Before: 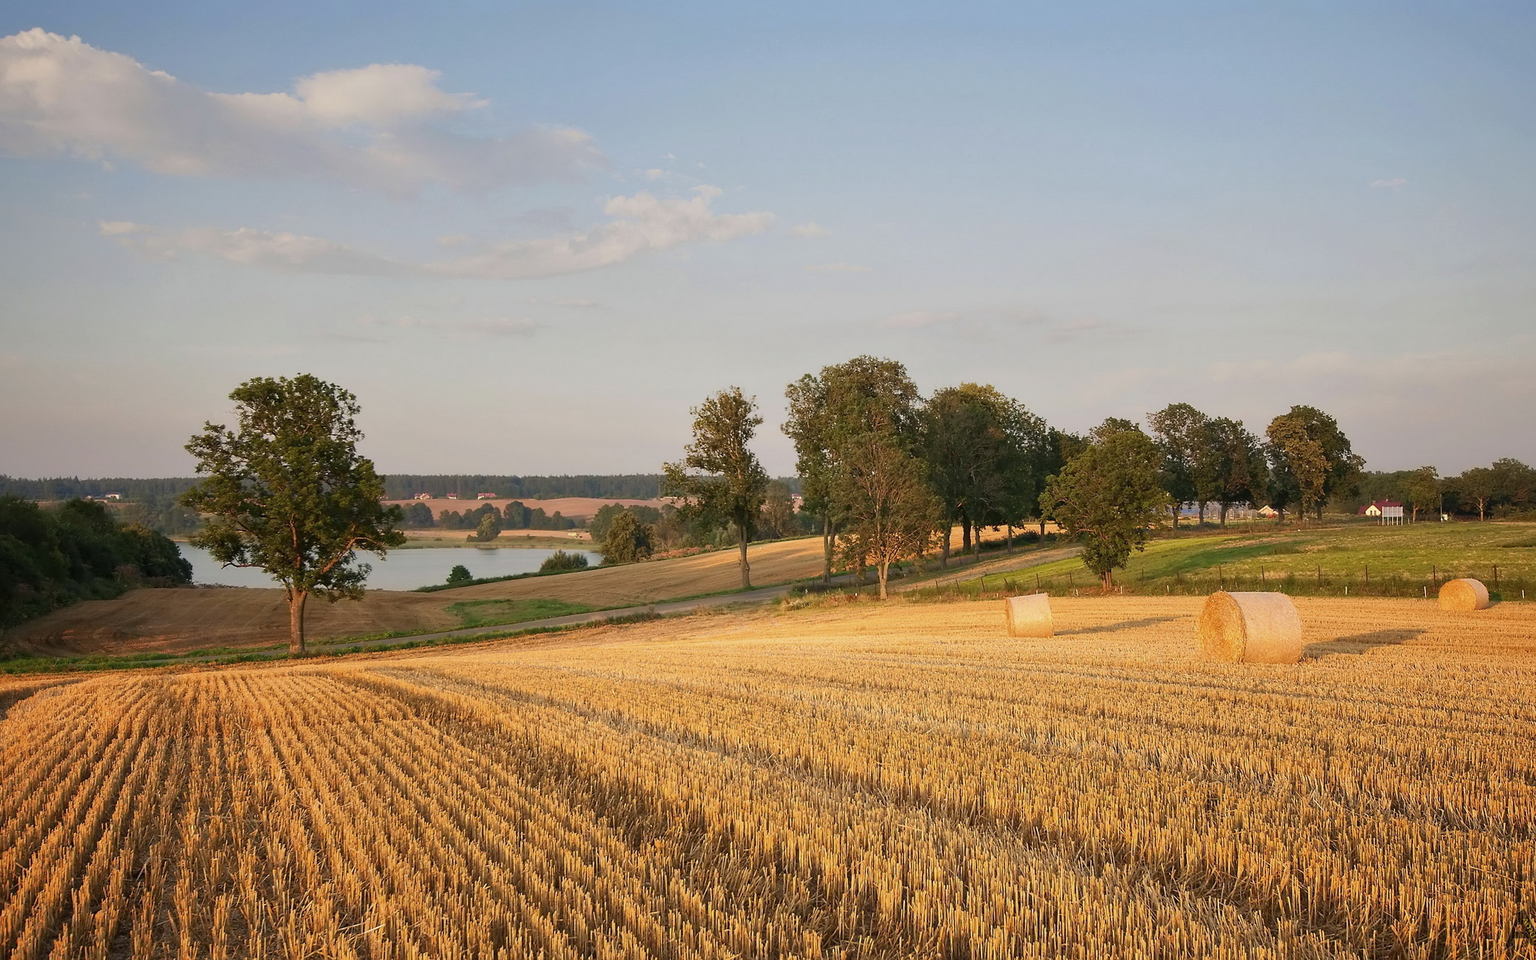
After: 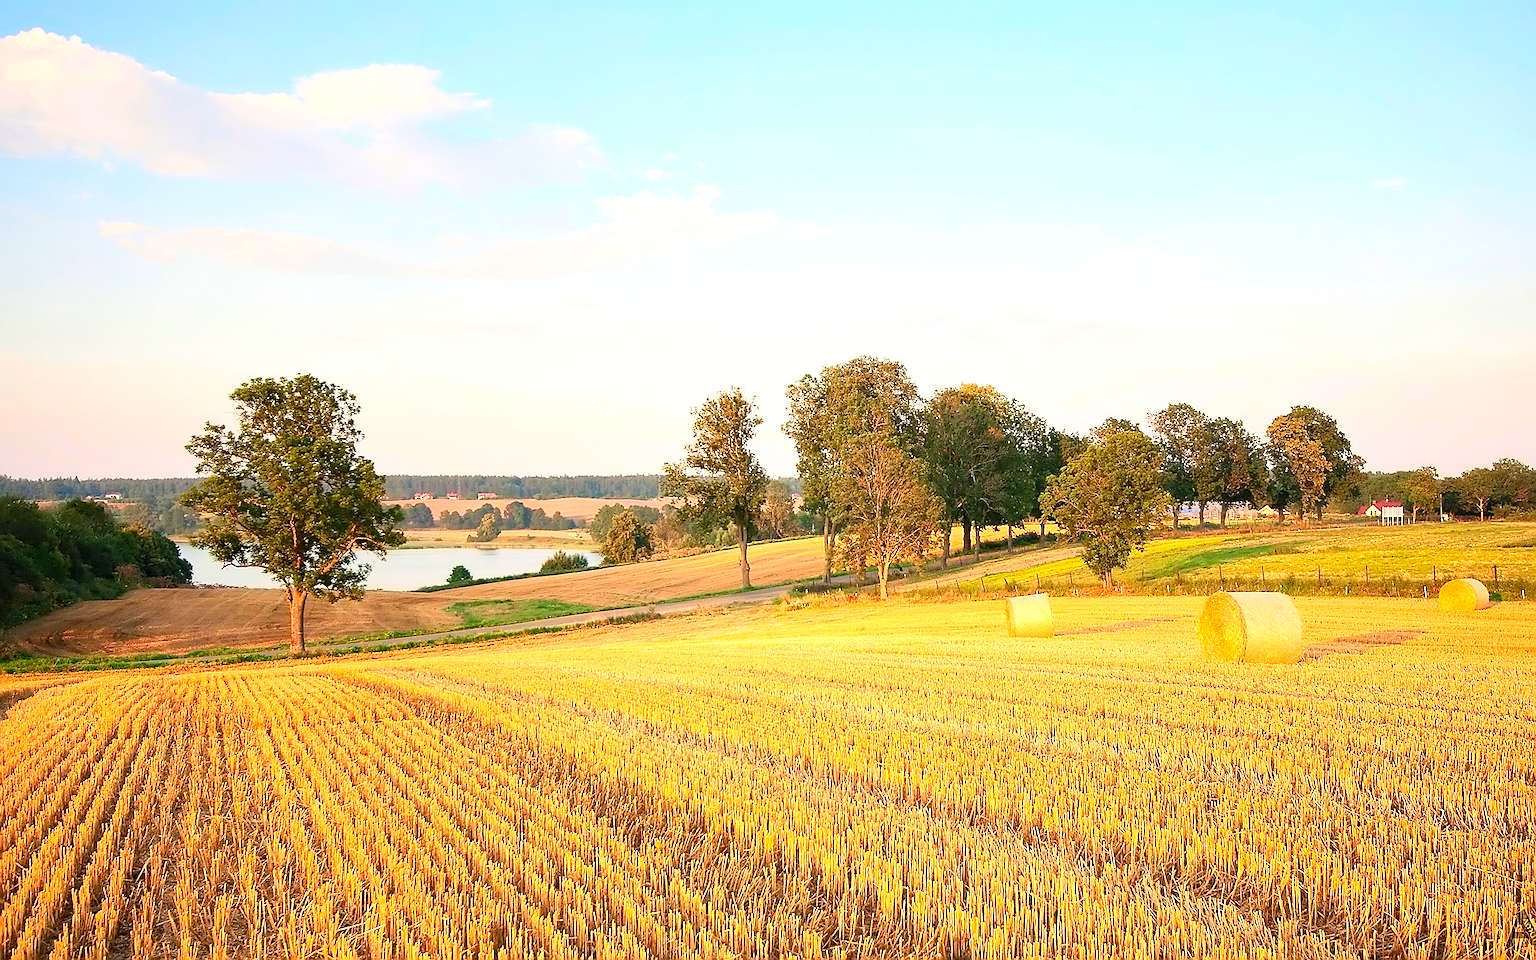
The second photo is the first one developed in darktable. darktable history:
contrast brightness saturation: contrast 0.204, brightness 0.162, saturation 0.219
sharpen: radius 1.354, amount 1.251, threshold 0.824
exposure: exposure 1.001 EV, compensate highlight preservation false
